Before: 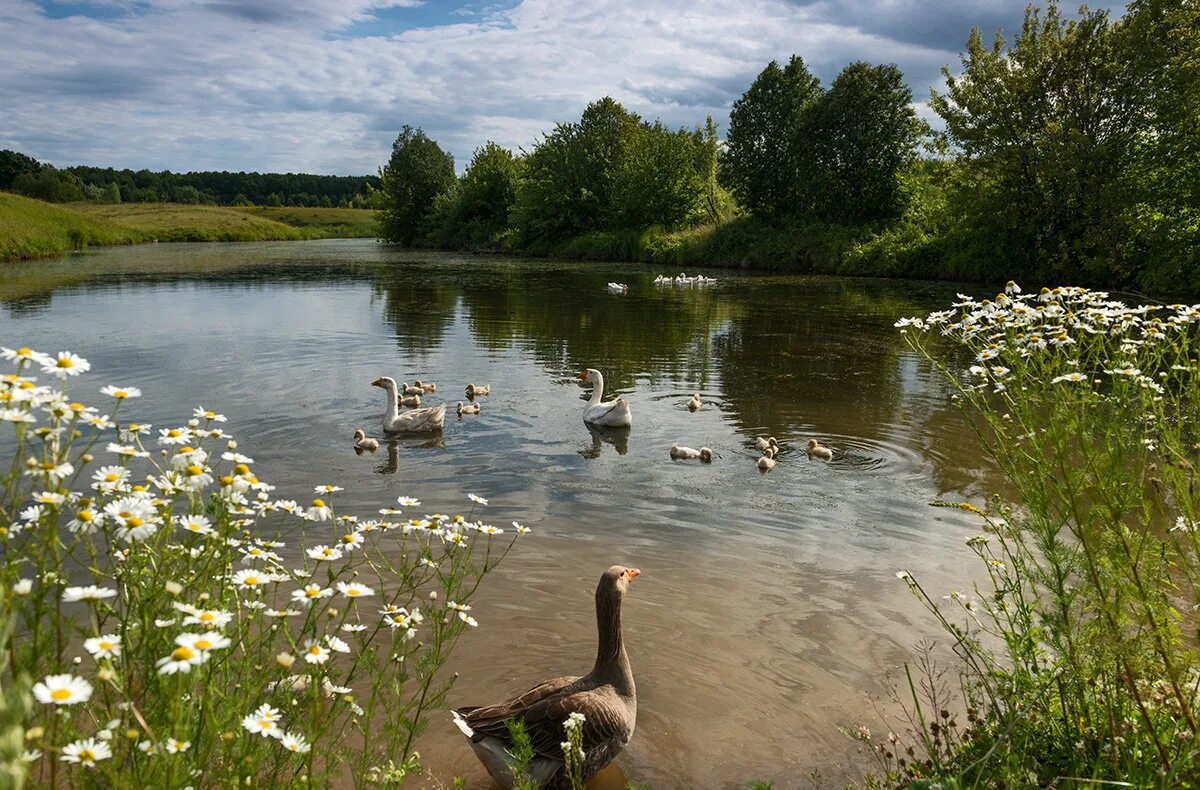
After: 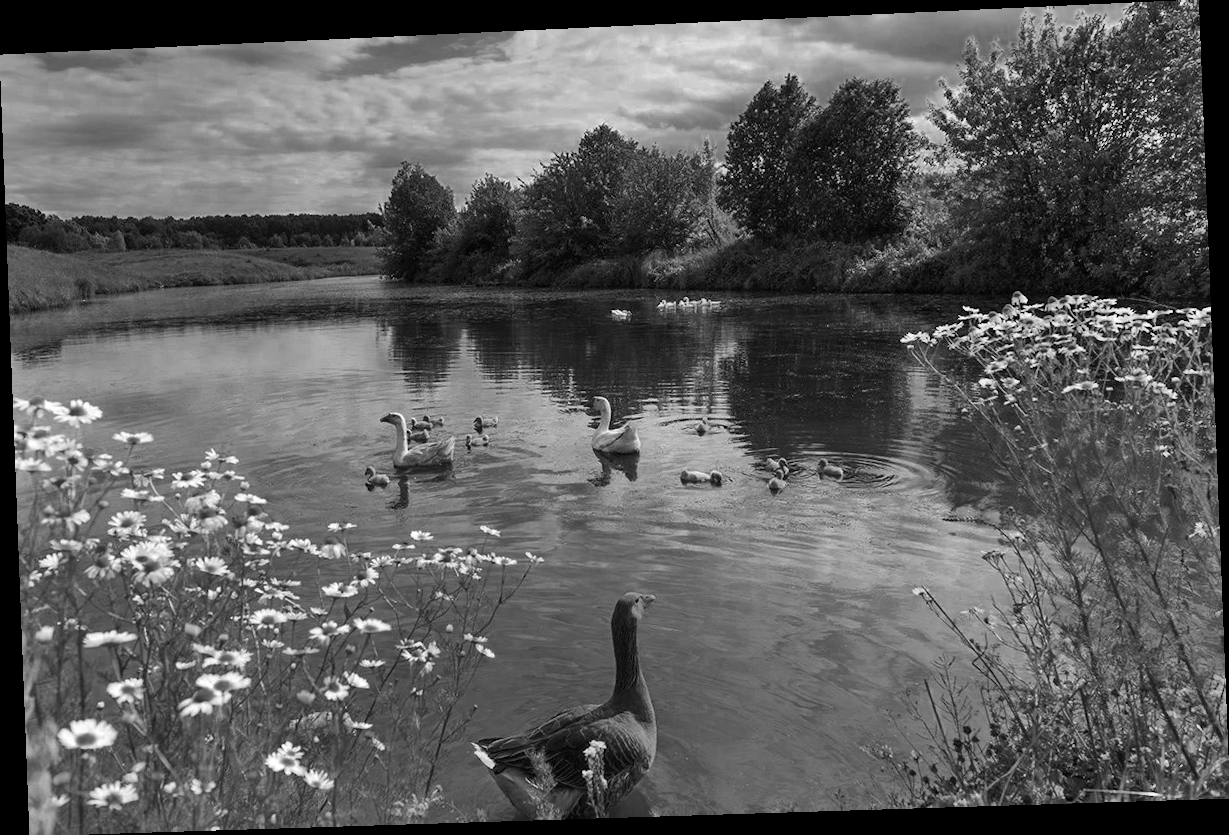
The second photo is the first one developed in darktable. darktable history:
rotate and perspective: rotation -2.22°, lens shift (horizontal) -0.022, automatic cropping off
shadows and highlights: soften with gaussian
color zones: curves: ch0 [(0.002, 0.429) (0.121, 0.212) (0.198, 0.113) (0.276, 0.344) (0.331, 0.541) (0.41, 0.56) (0.482, 0.289) (0.619, 0.227) (0.721, 0.18) (0.821, 0.435) (0.928, 0.555) (1, 0.587)]; ch1 [(0, 0) (0.143, 0) (0.286, 0) (0.429, 0) (0.571, 0) (0.714, 0) (0.857, 0)]
